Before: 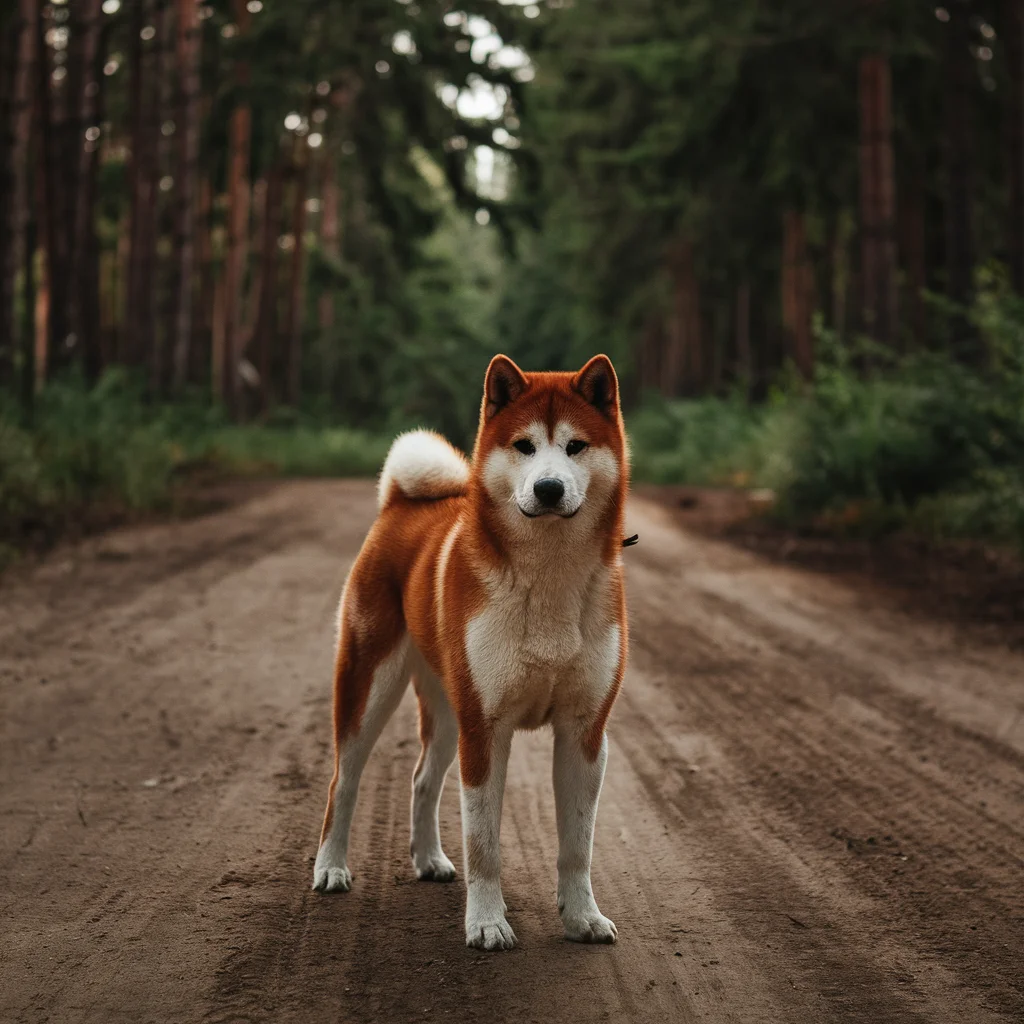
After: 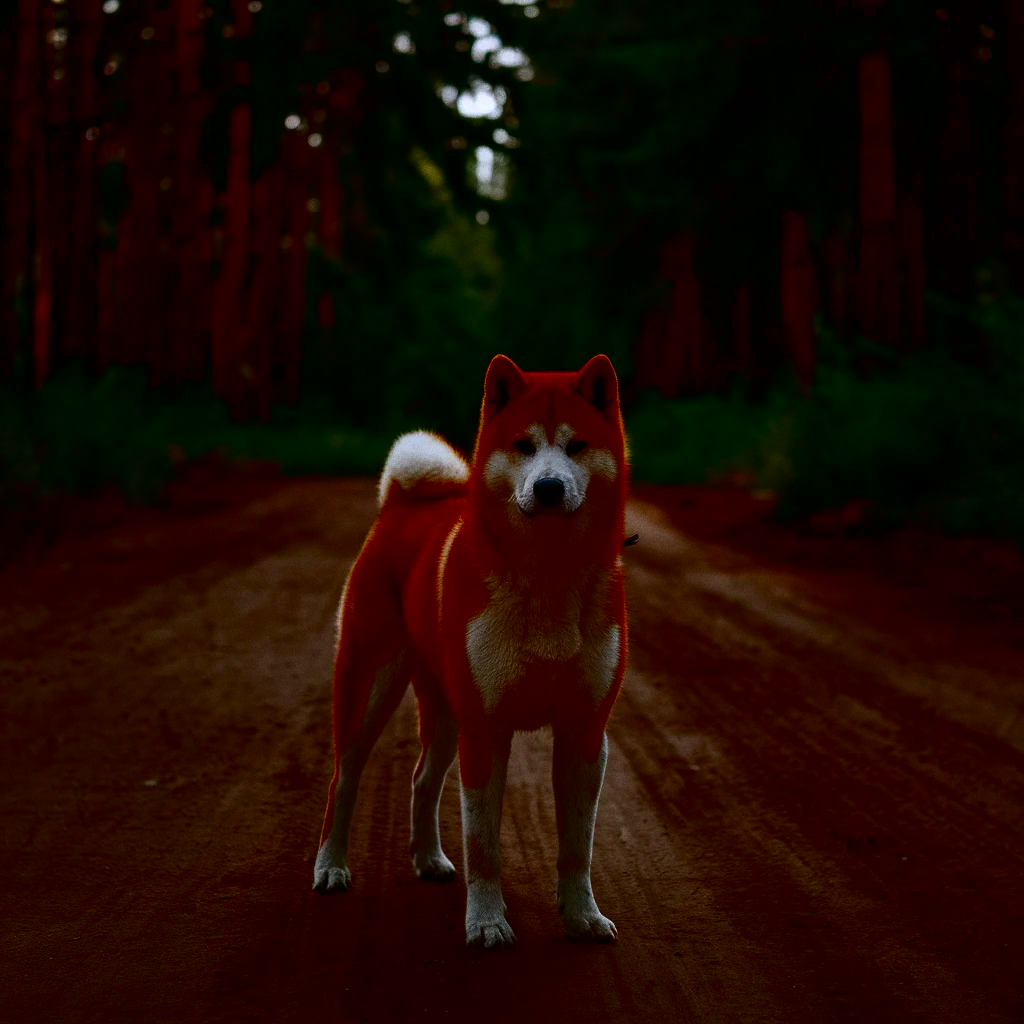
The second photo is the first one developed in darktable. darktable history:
contrast brightness saturation: brightness -1, saturation 1
grain: on, module defaults
white balance: red 0.984, blue 1.059
